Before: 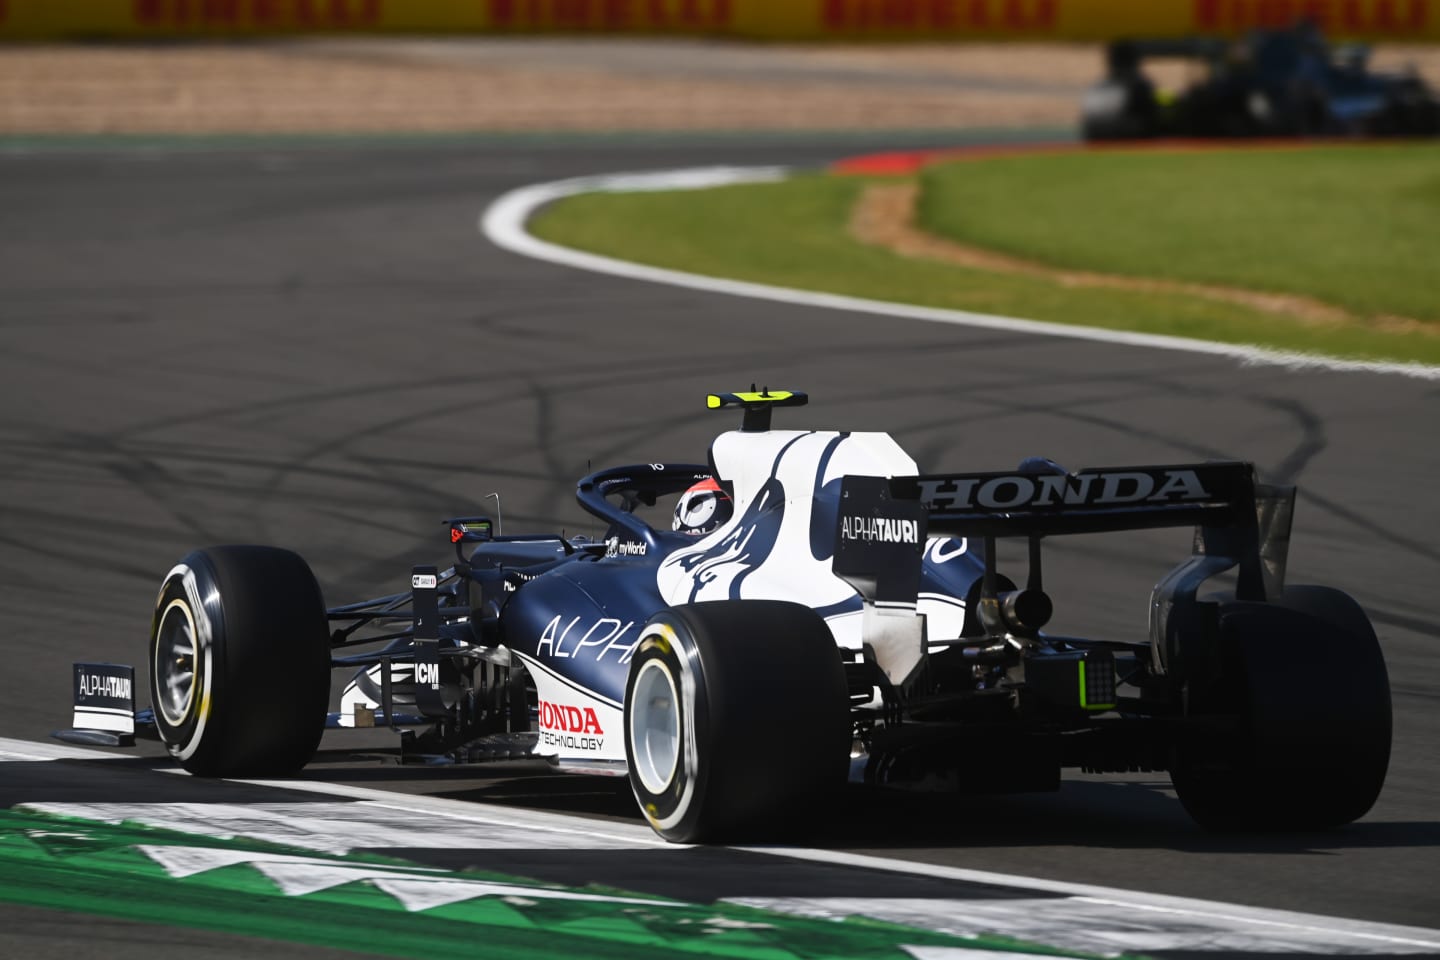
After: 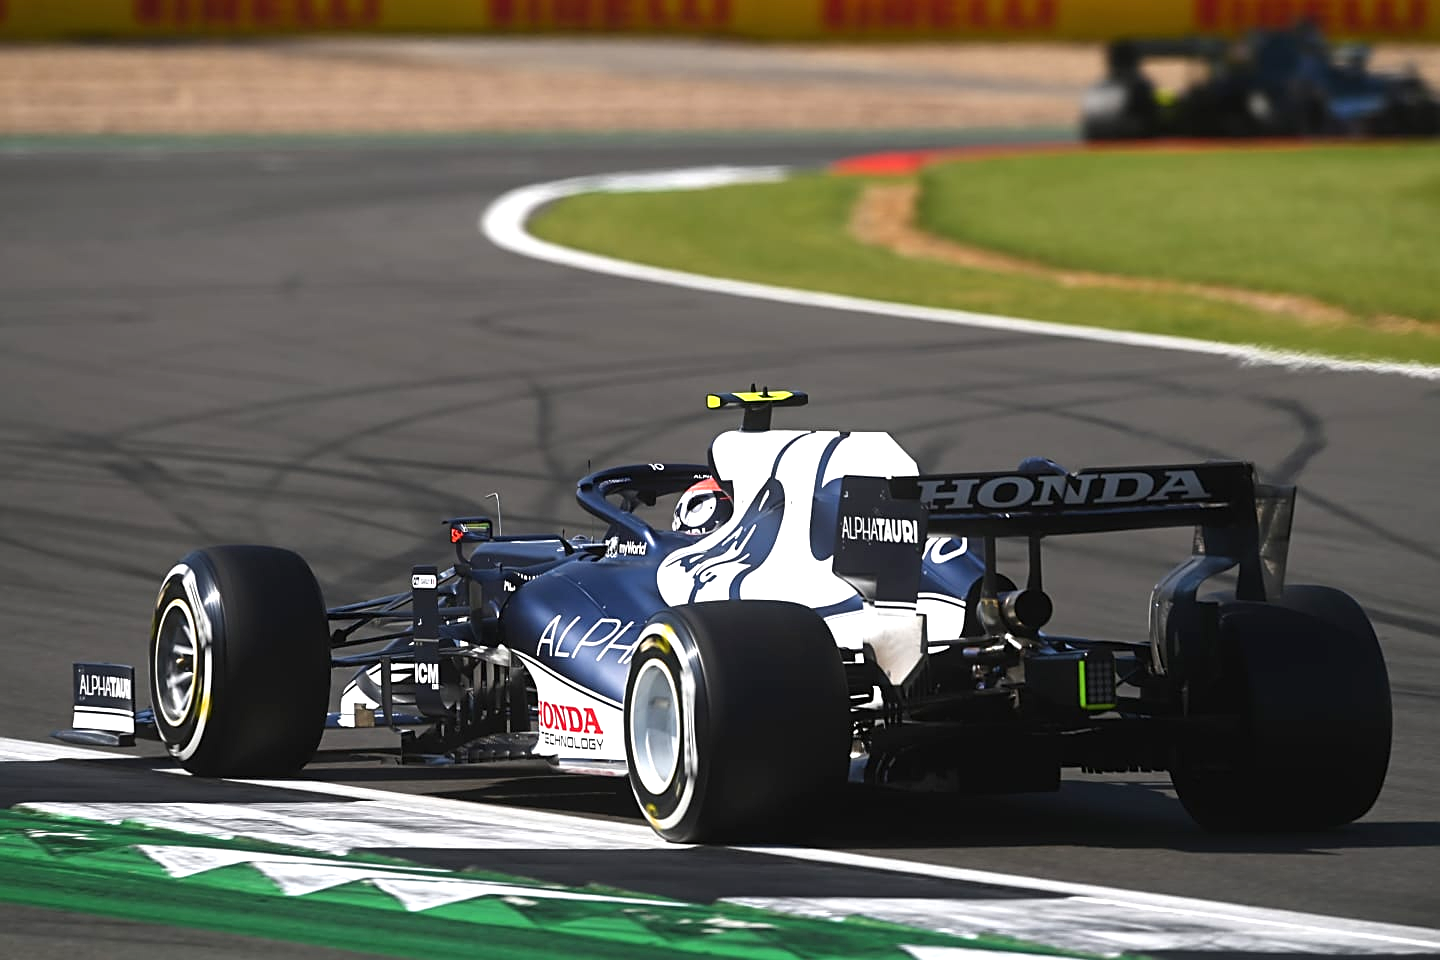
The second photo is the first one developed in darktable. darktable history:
exposure: black level correction 0, exposure 0.702 EV, compensate highlight preservation false
sharpen: on, module defaults
